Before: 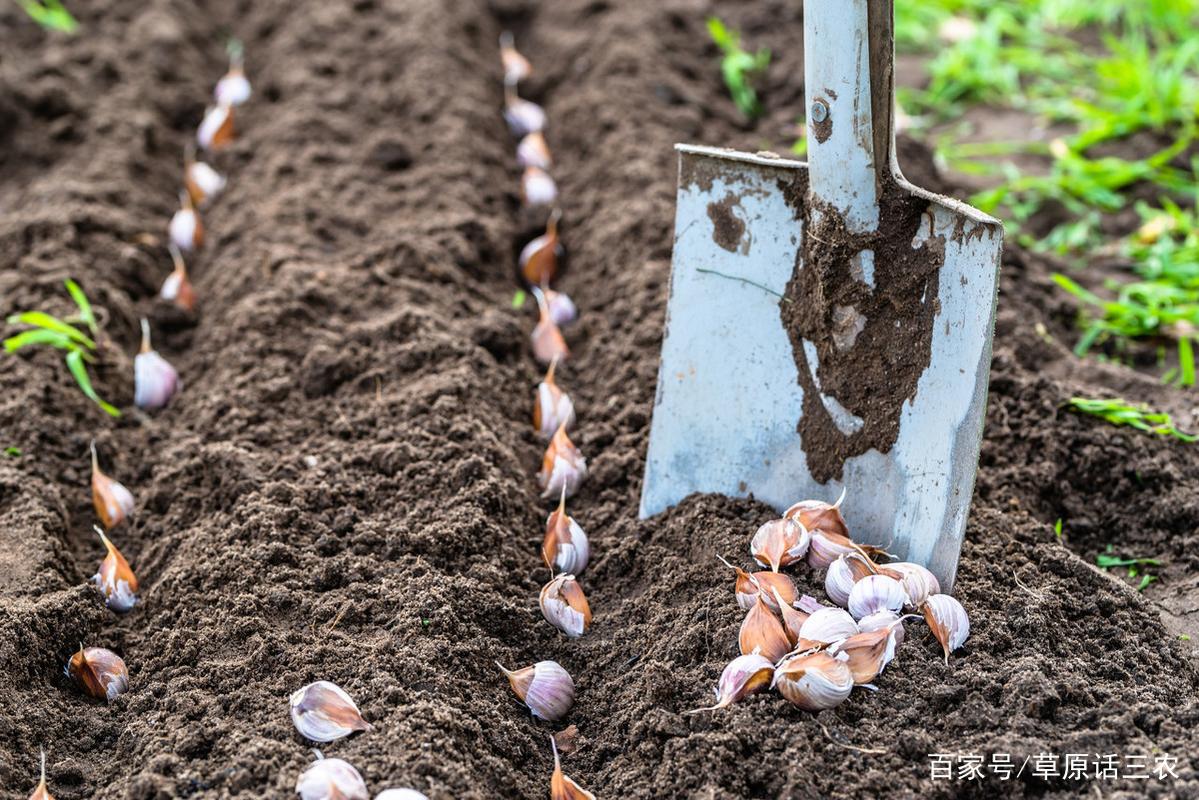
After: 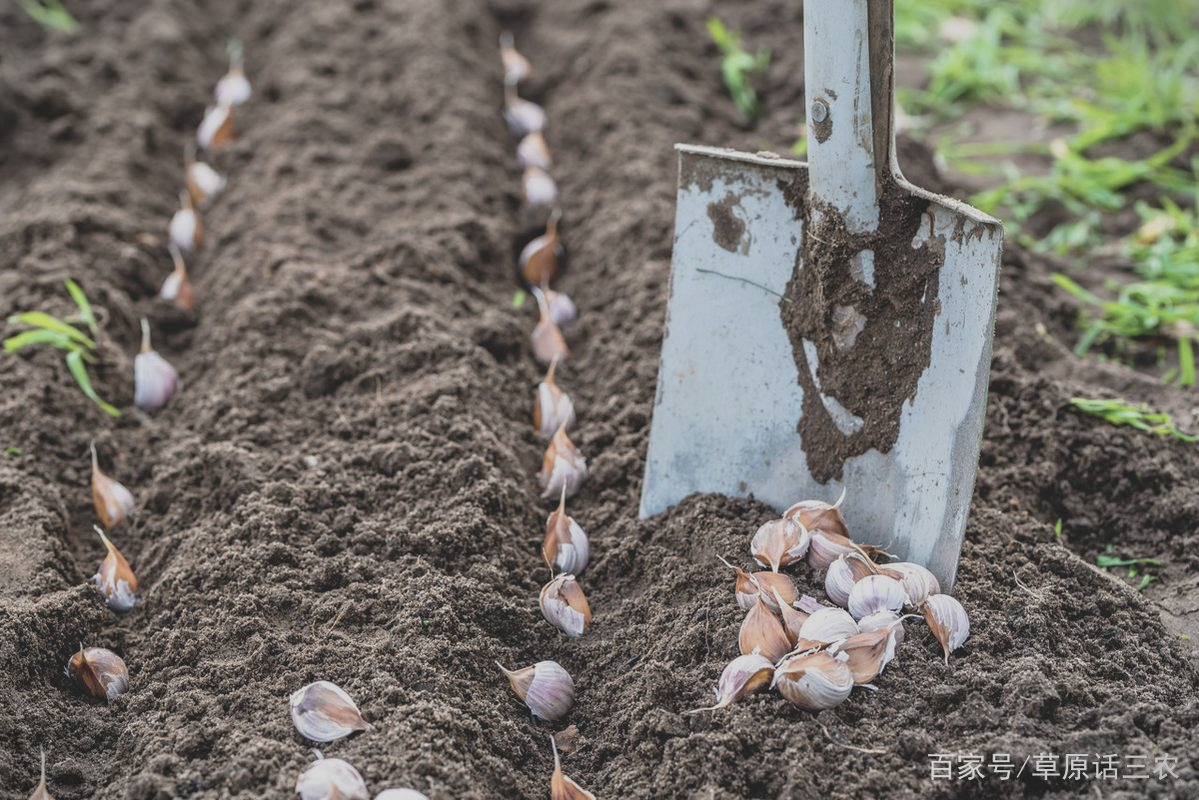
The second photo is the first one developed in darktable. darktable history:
contrast brightness saturation: contrast -0.267, saturation -0.442
vignetting: fall-off start 100.4%, fall-off radius 65.15%, automatic ratio true, dithering 8-bit output
